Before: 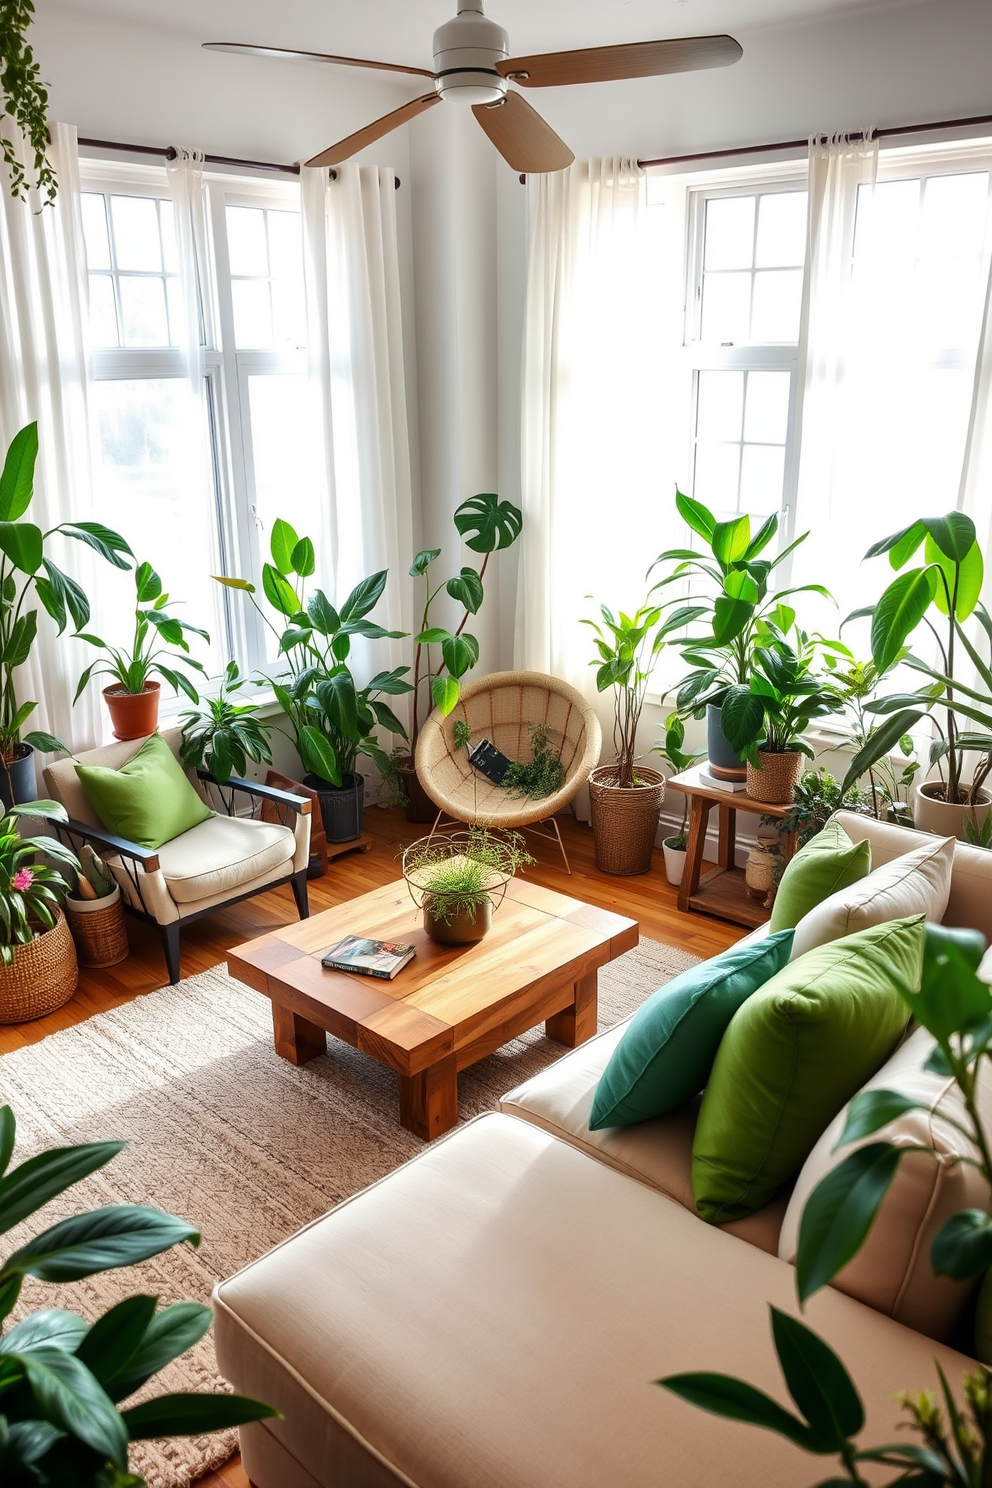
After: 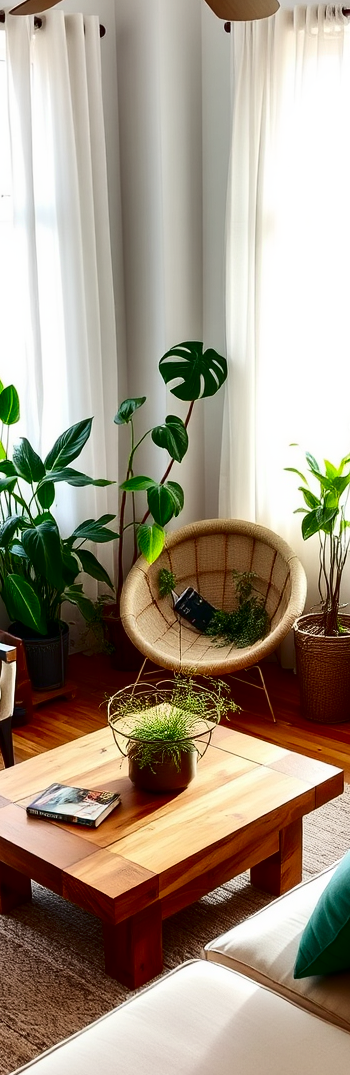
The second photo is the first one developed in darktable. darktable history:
crop and rotate: left 29.832%, top 10.273%, right 34.825%, bottom 17.44%
contrast brightness saturation: contrast 0.185, brightness -0.224, saturation 0.109
